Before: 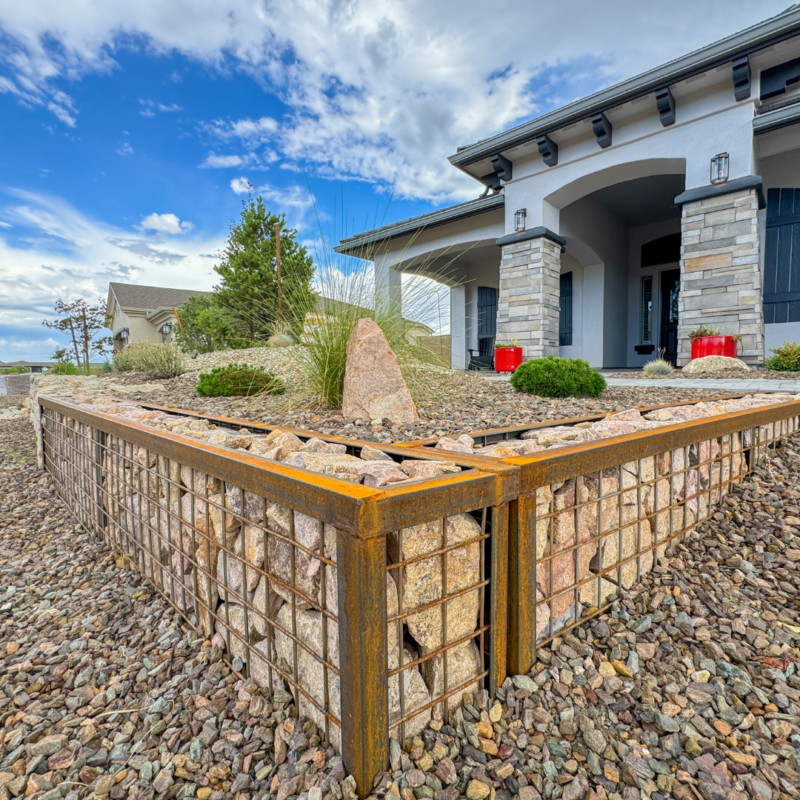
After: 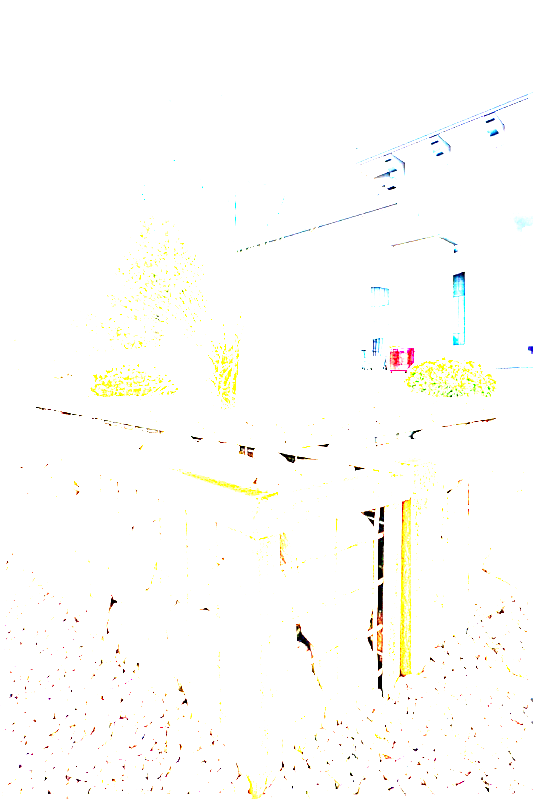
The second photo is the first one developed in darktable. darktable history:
crop and rotate: left 13.537%, right 19.796%
graduated density: rotation -0.352°, offset 57.64
exposure: exposure 8 EV, compensate highlight preservation false
sharpen: on, module defaults
